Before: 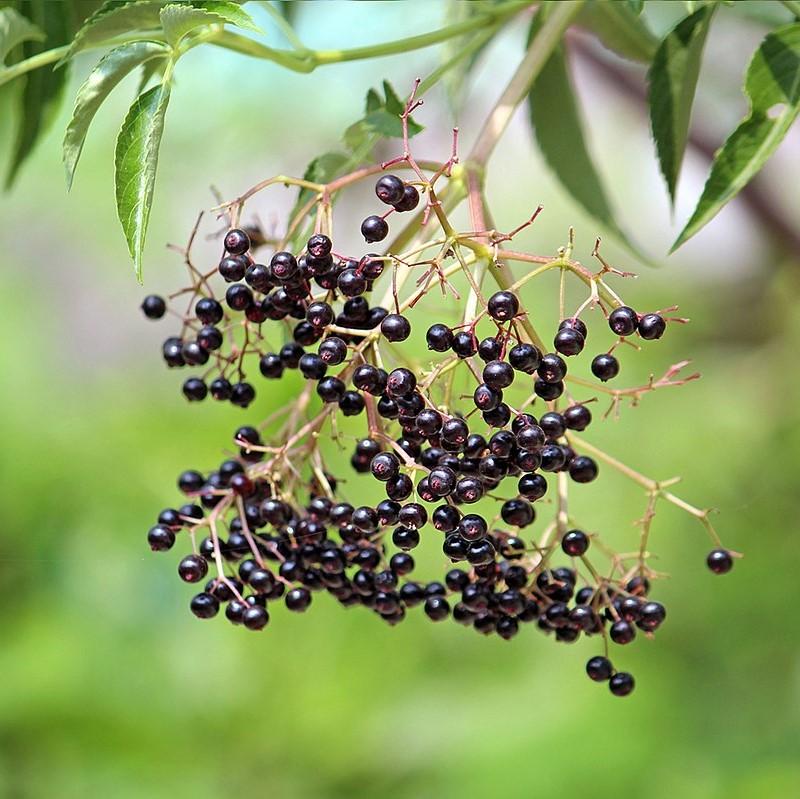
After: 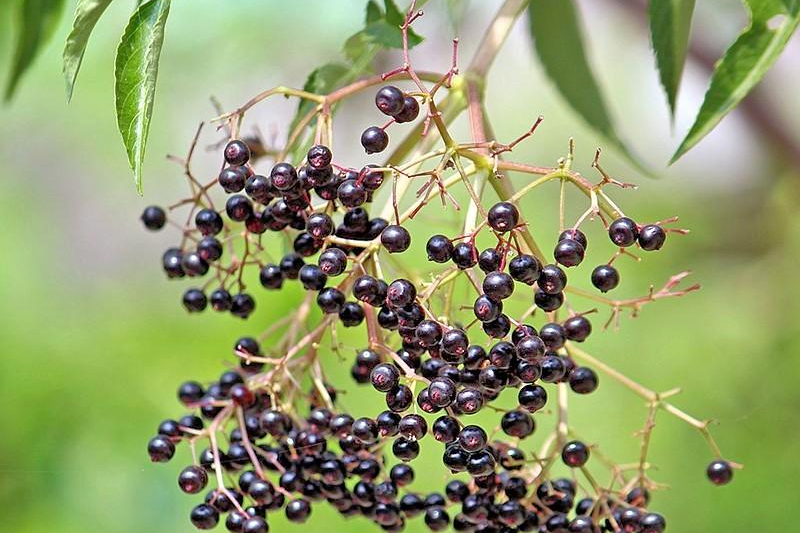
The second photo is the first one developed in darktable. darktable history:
crop: top 11.186%, bottom 22.058%
tone equalizer: -7 EV 0.156 EV, -6 EV 0.616 EV, -5 EV 1.16 EV, -4 EV 1.33 EV, -3 EV 1.13 EV, -2 EV 0.6 EV, -1 EV 0.16 EV
shadows and highlights: shadows 33.94, highlights -34.89, soften with gaussian
